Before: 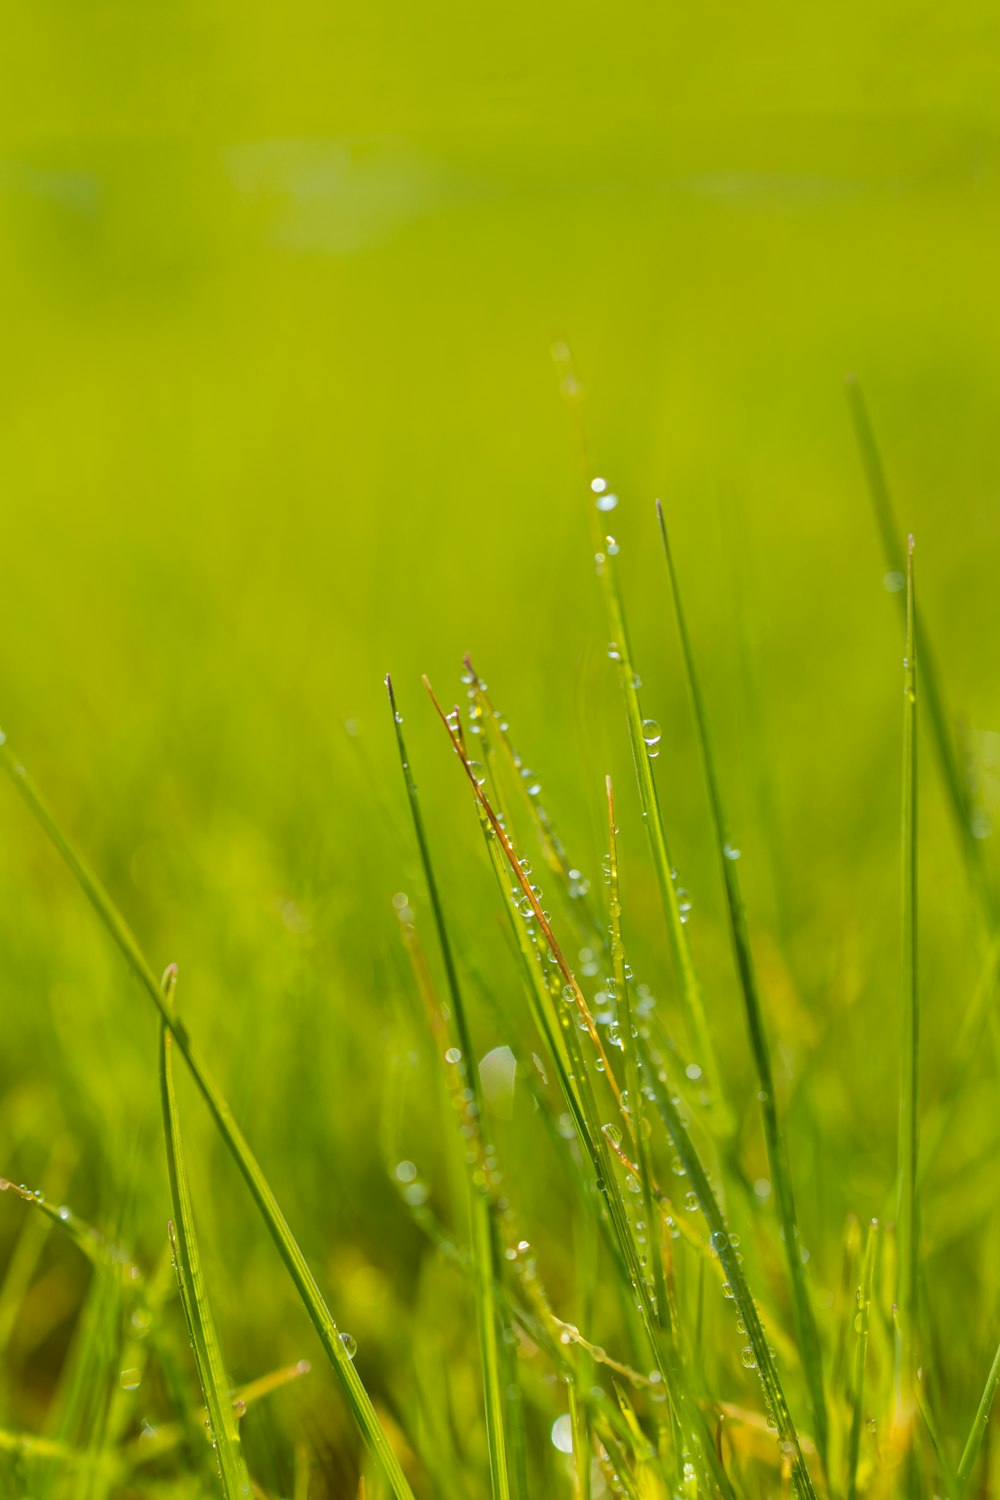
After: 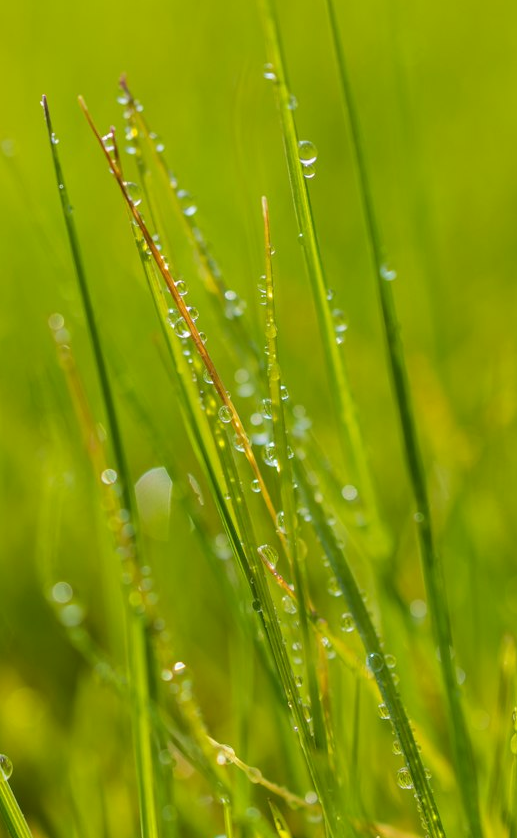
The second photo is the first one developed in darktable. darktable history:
crop: left 34.444%, top 38.617%, right 13.809%, bottom 5.47%
